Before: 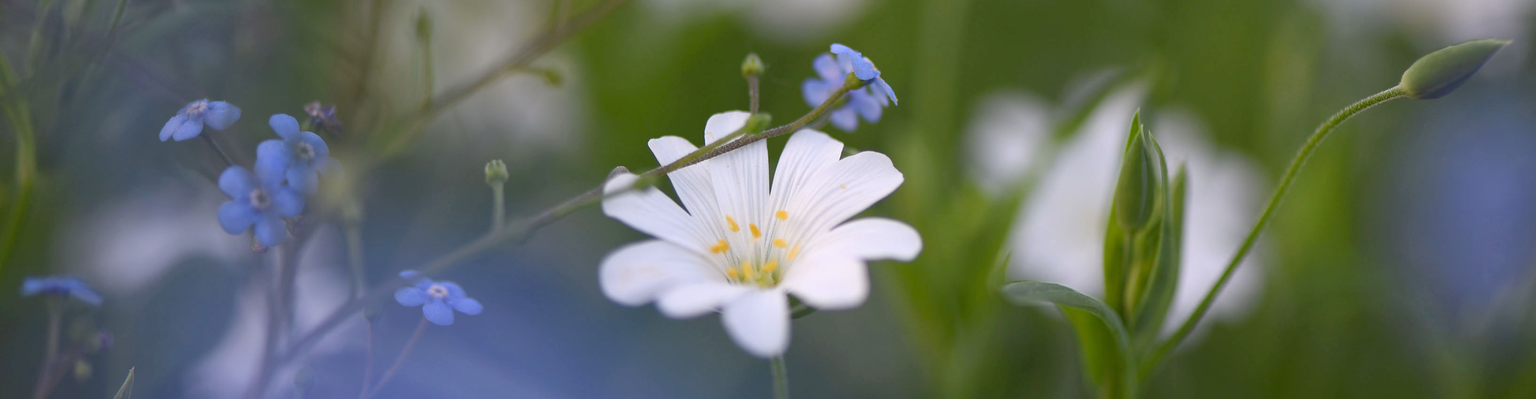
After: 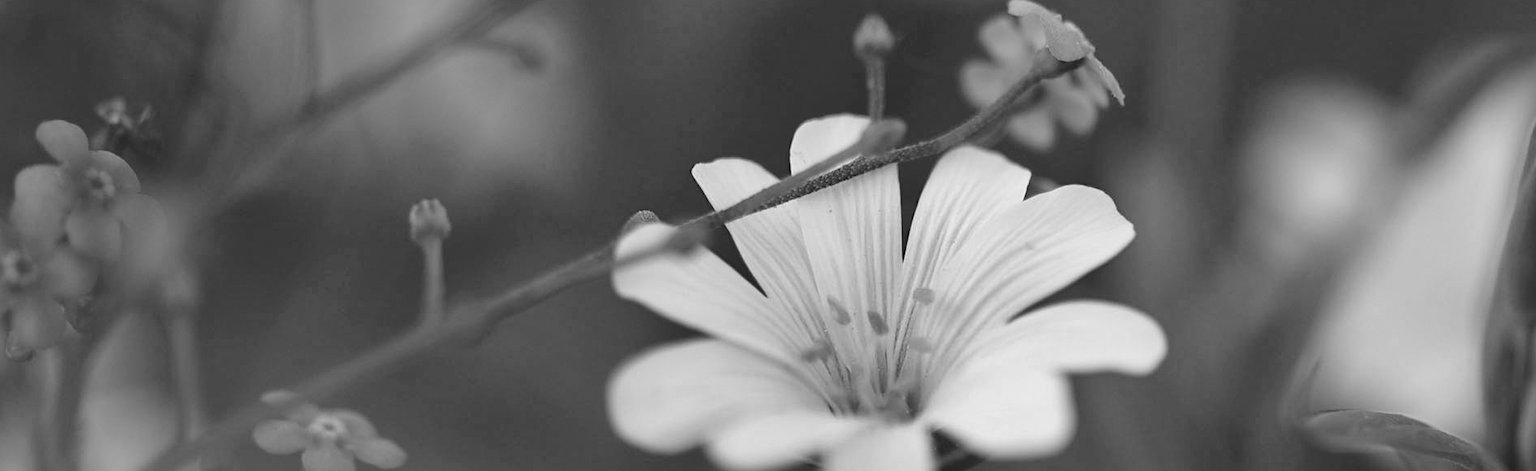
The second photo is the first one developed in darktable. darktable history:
base curve: curves: ch0 [(0, 0) (0.073, 0.04) (0.157, 0.139) (0.492, 0.492) (0.758, 0.758) (1, 1)], preserve colors none
shadows and highlights: shadows 24.5, highlights -78.15, soften with gaussian
white balance: red 0.974, blue 1.044
color correction: highlights a* -8, highlights b* 3.1
crop: left 16.202%, top 11.208%, right 26.045%, bottom 20.557%
monochrome: a 1.94, b -0.638
